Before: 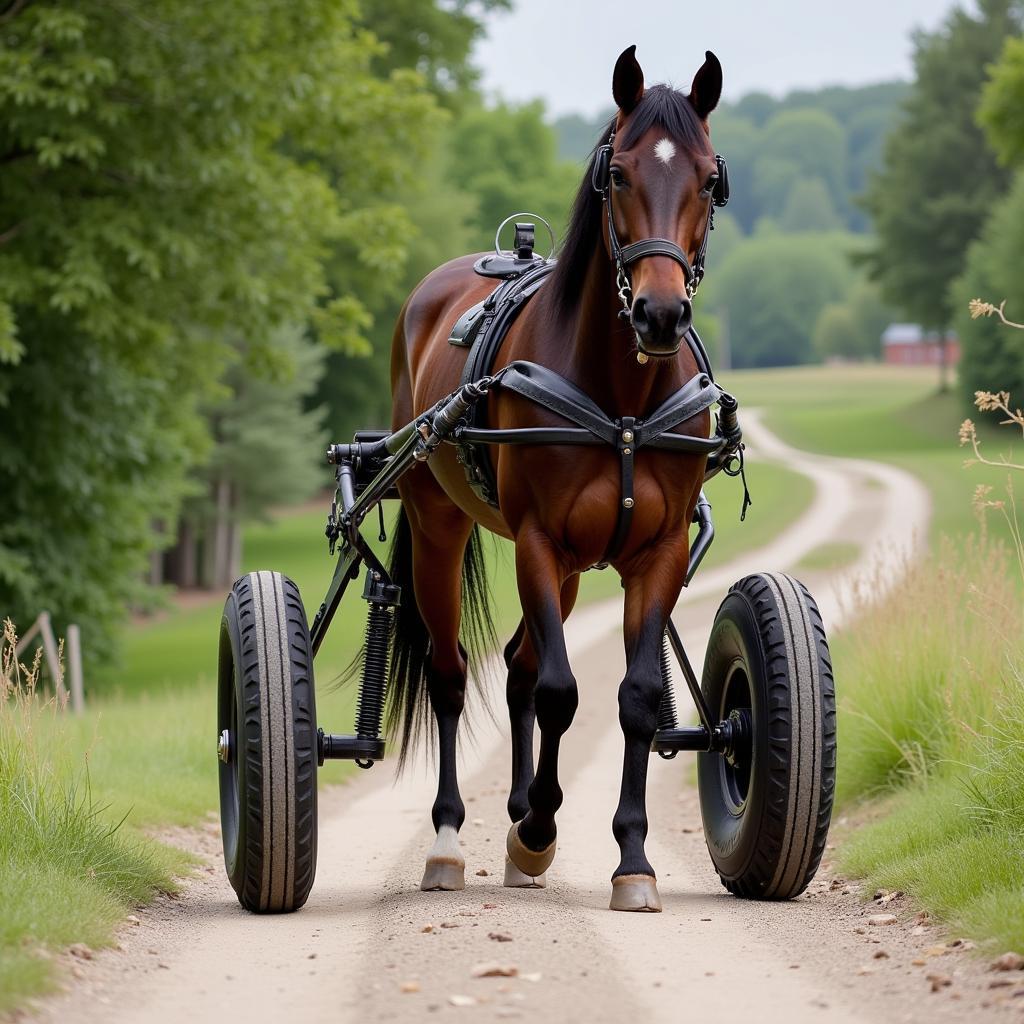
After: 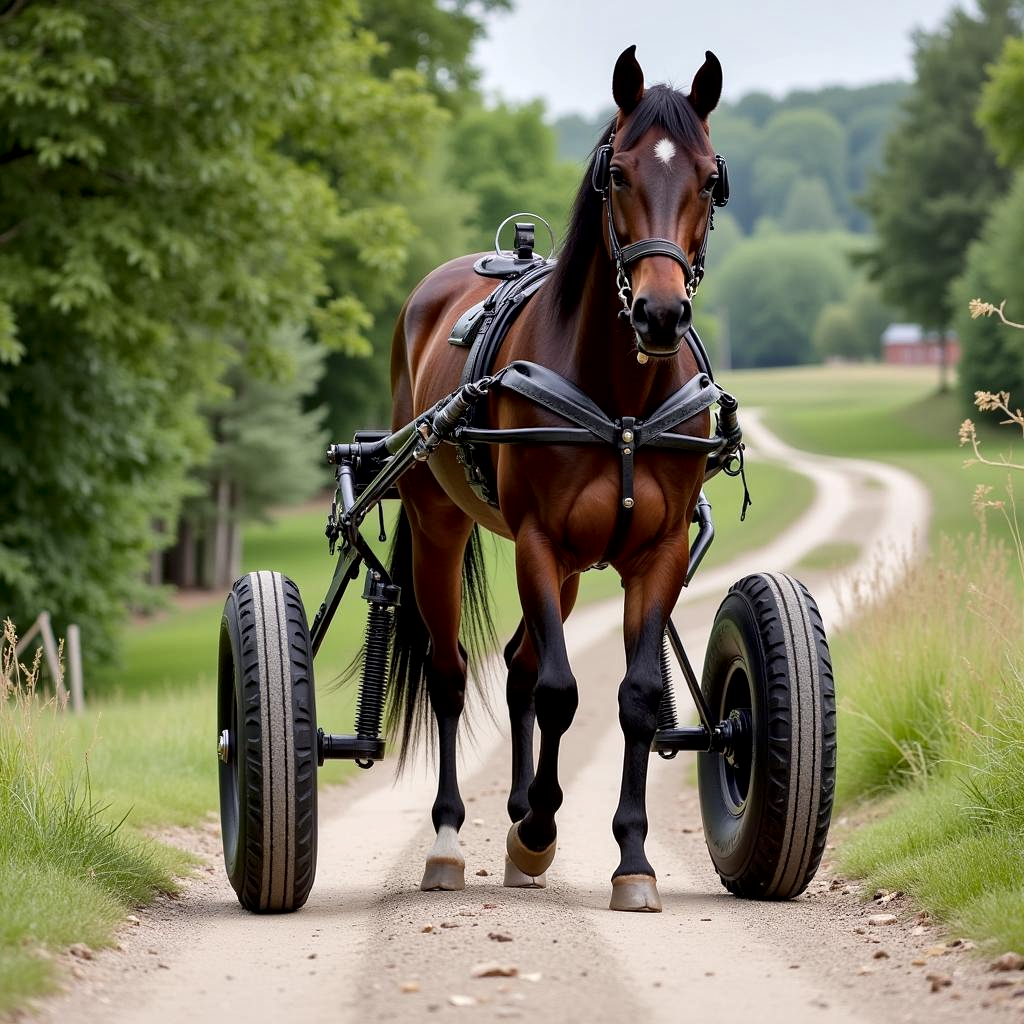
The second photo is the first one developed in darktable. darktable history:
local contrast: mode bilateral grid, contrast 51, coarseness 50, detail 150%, midtone range 0.2
